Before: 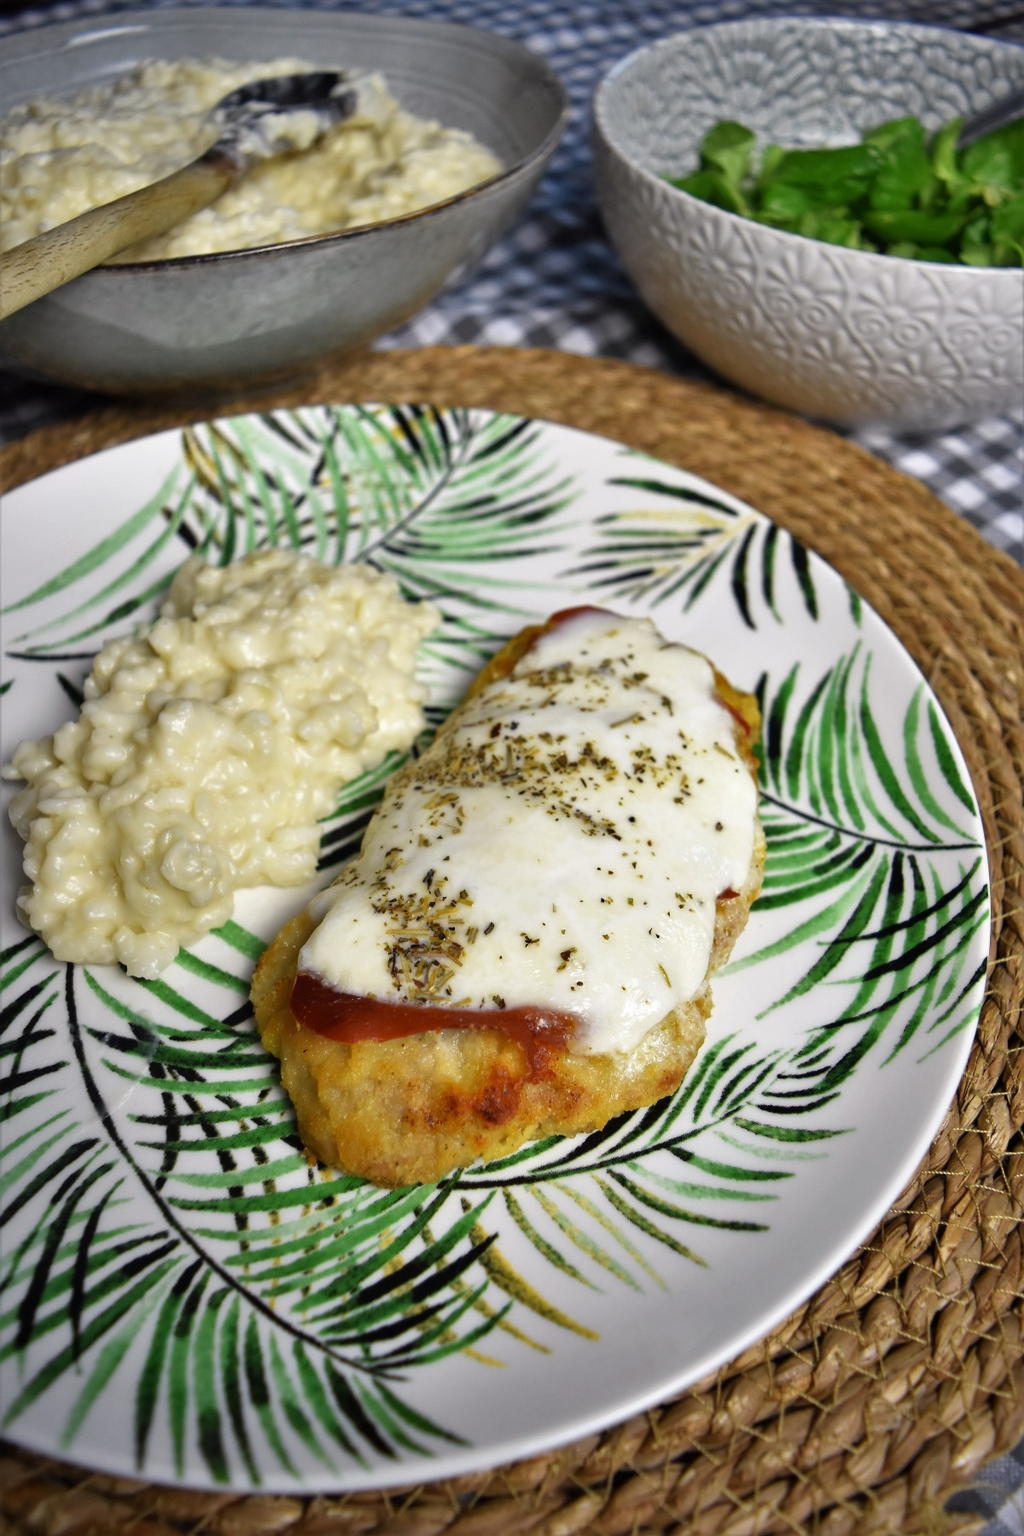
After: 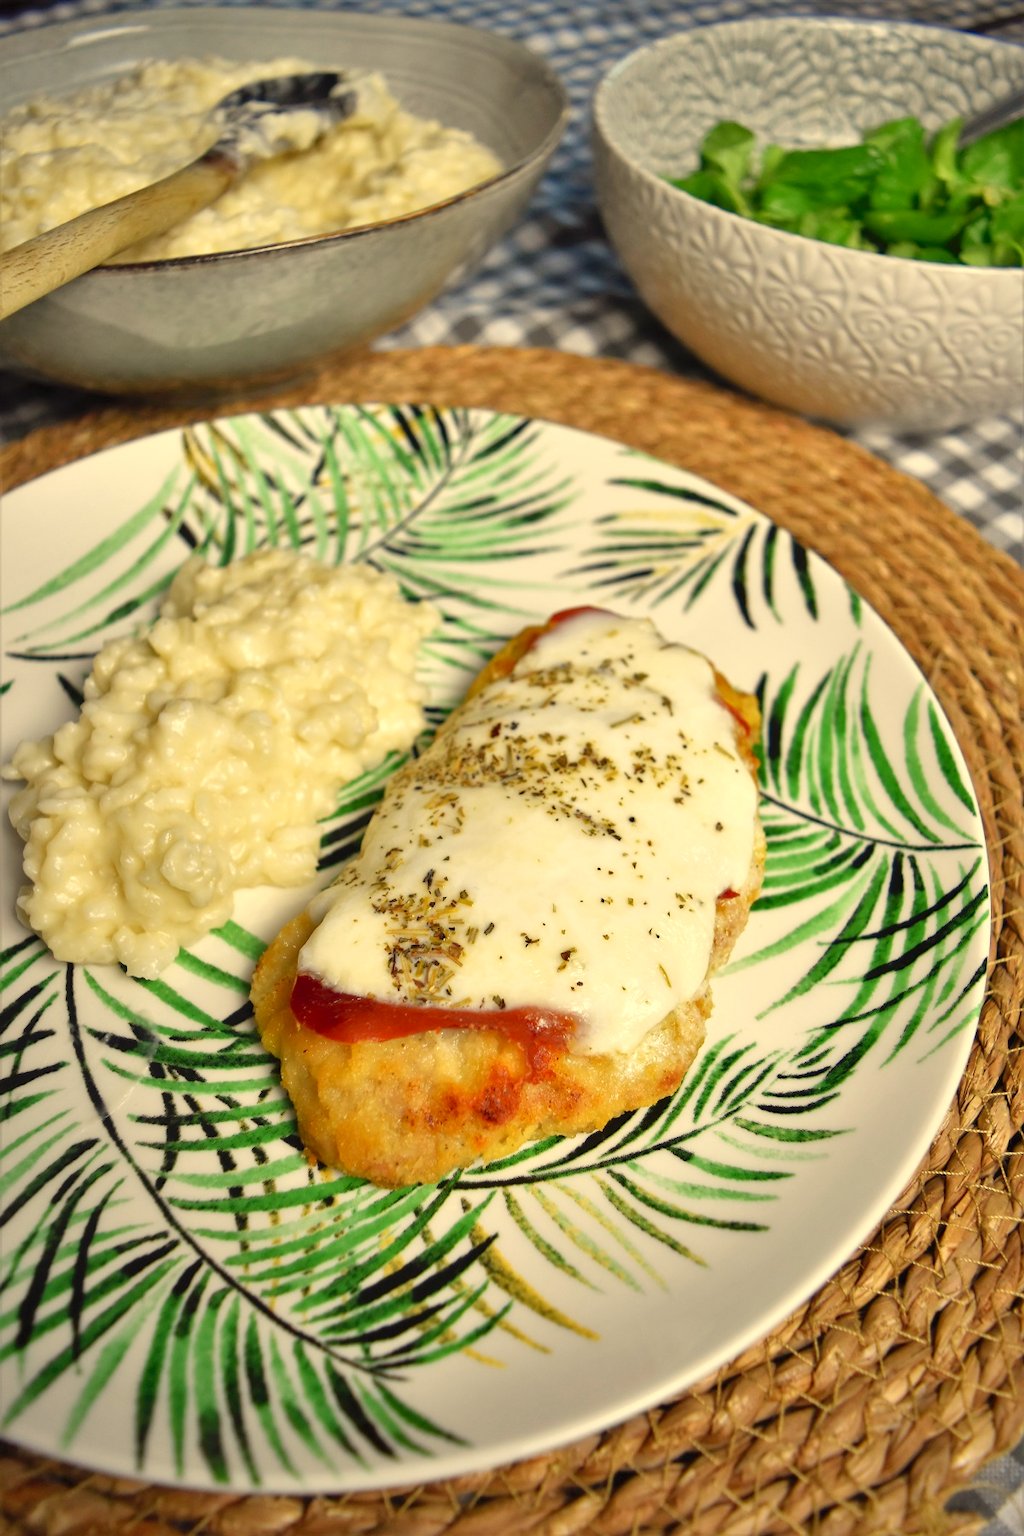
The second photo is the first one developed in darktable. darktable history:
levels: levels [0, 0.43, 0.984]
white balance: red 1.08, blue 0.791
